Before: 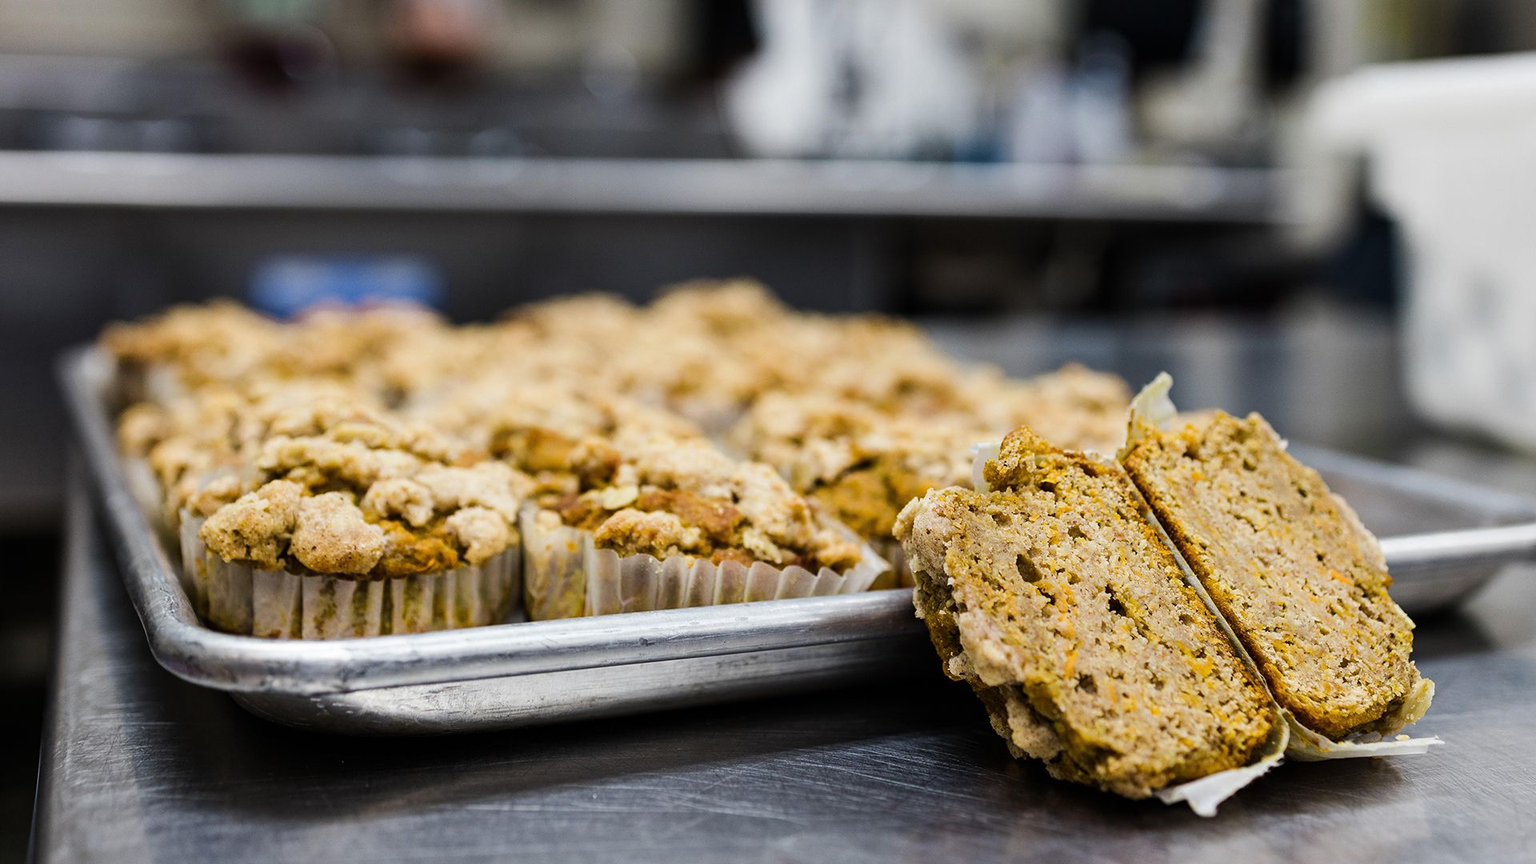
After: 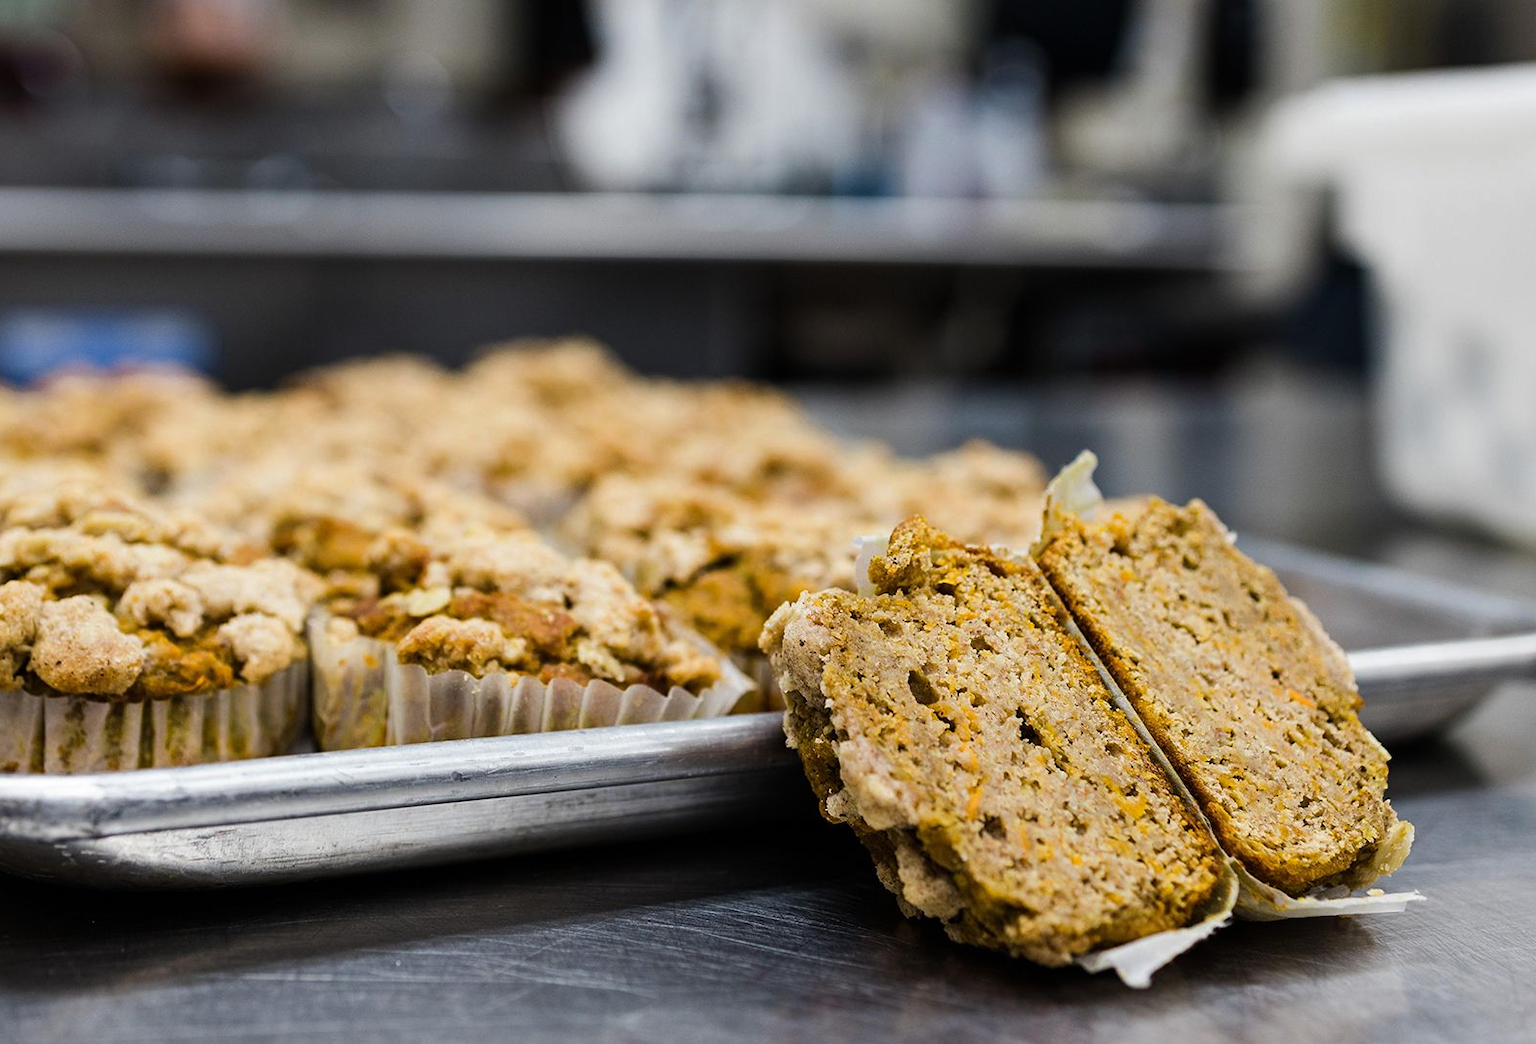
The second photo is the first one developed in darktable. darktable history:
crop: left 17.294%, bottom 0.046%
base curve: curves: ch0 [(0, 0) (0.303, 0.277) (1, 1)], preserve colors none
